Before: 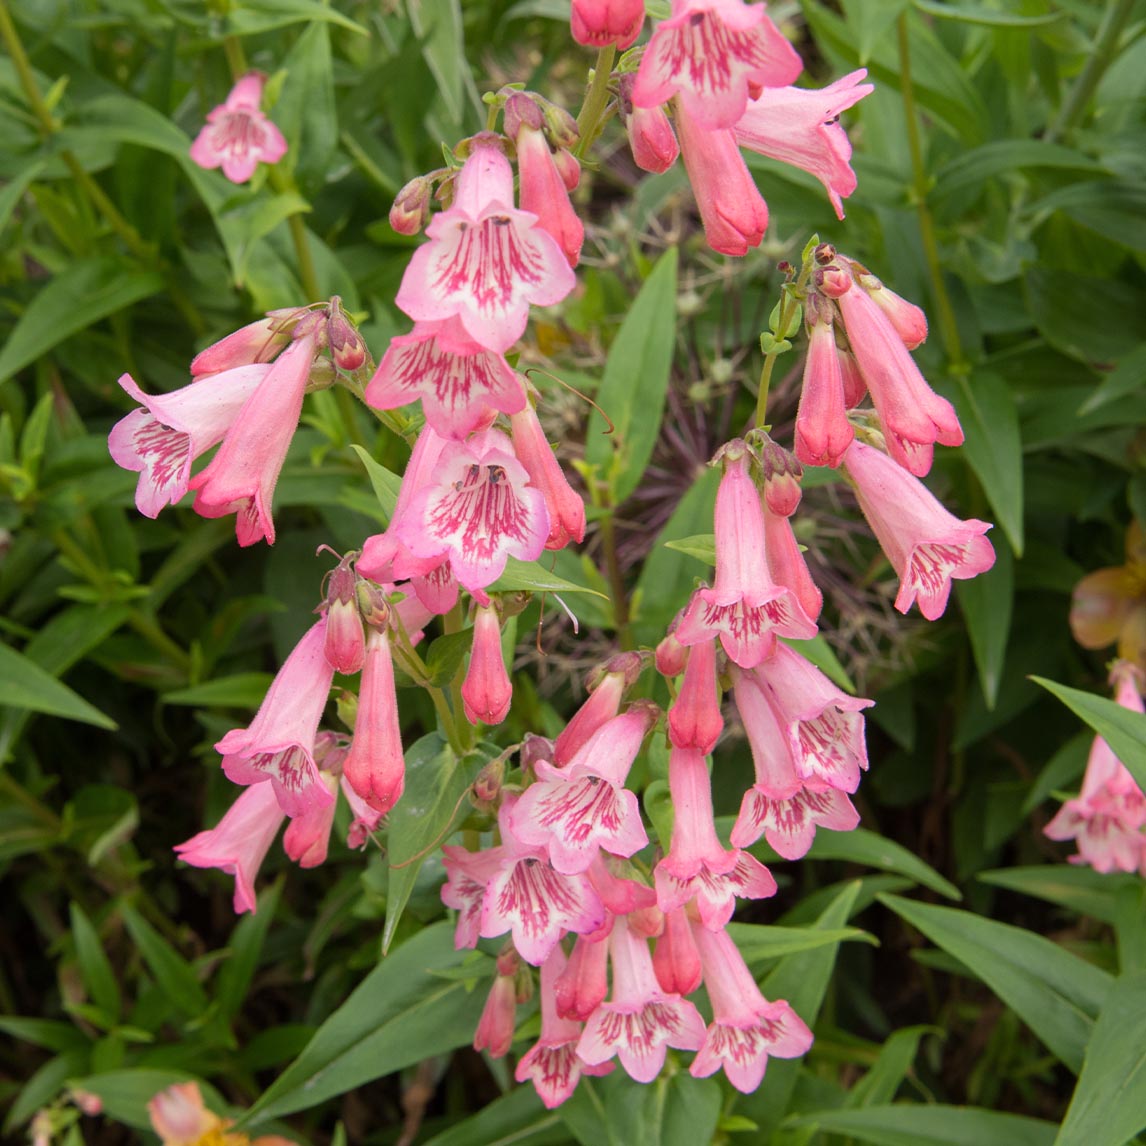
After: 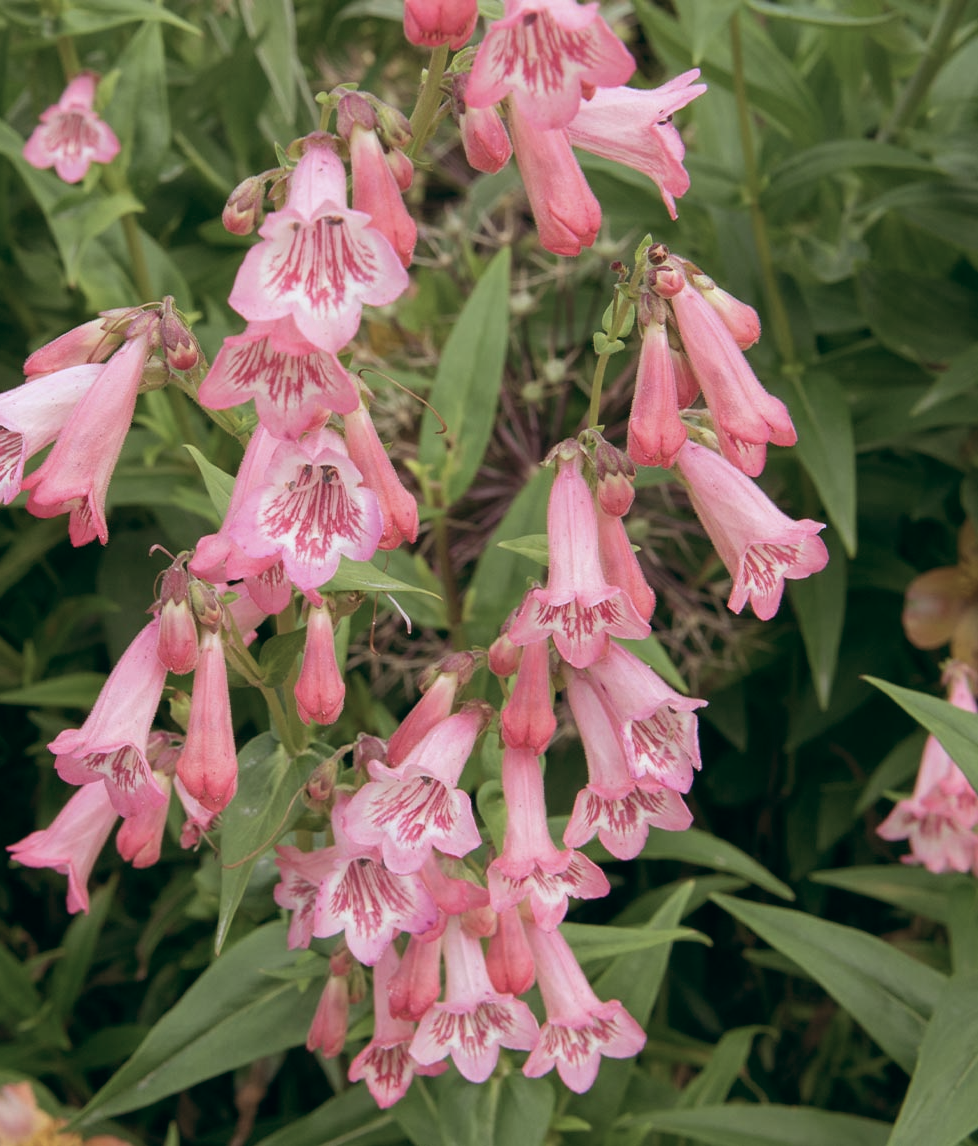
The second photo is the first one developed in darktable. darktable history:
crop and rotate: left 14.584%
white balance: red 1.004, blue 1.024
color balance: lift [1, 0.994, 1.002, 1.006], gamma [0.957, 1.081, 1.016, 0.919], gain [0.97, 0.972, 1.01, 1.028], input saturation 91.06%, output saturation 79.8%
